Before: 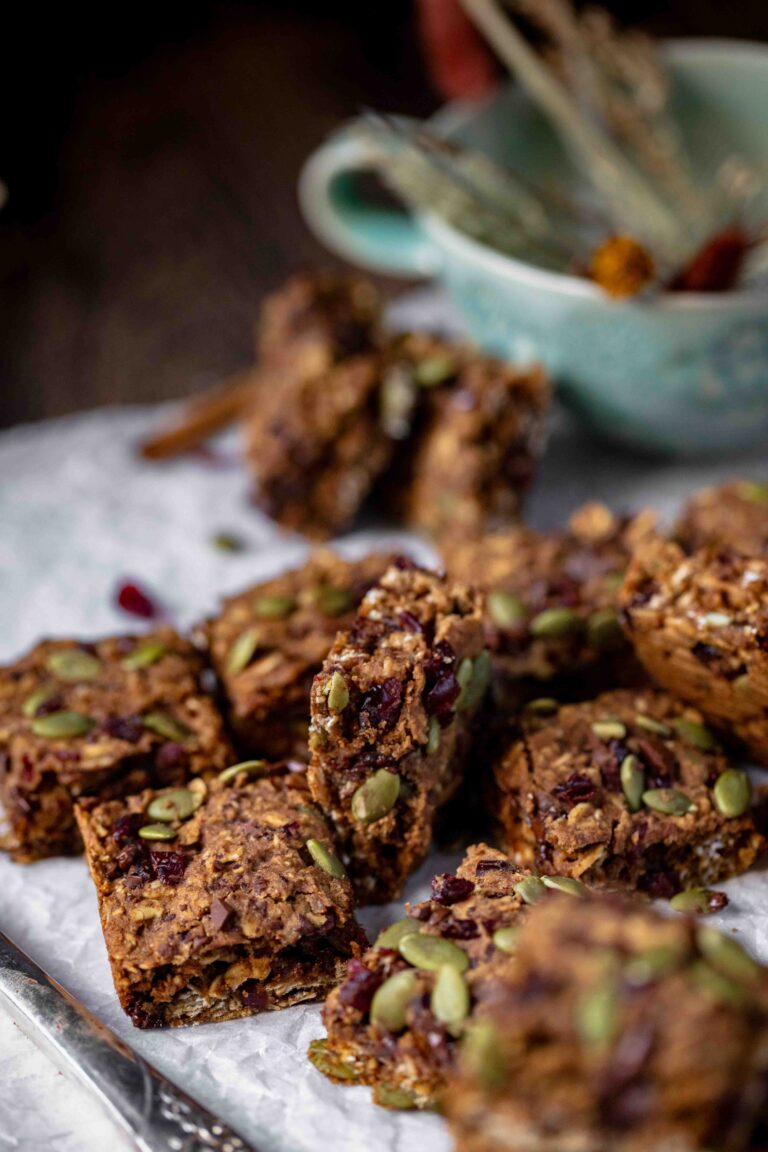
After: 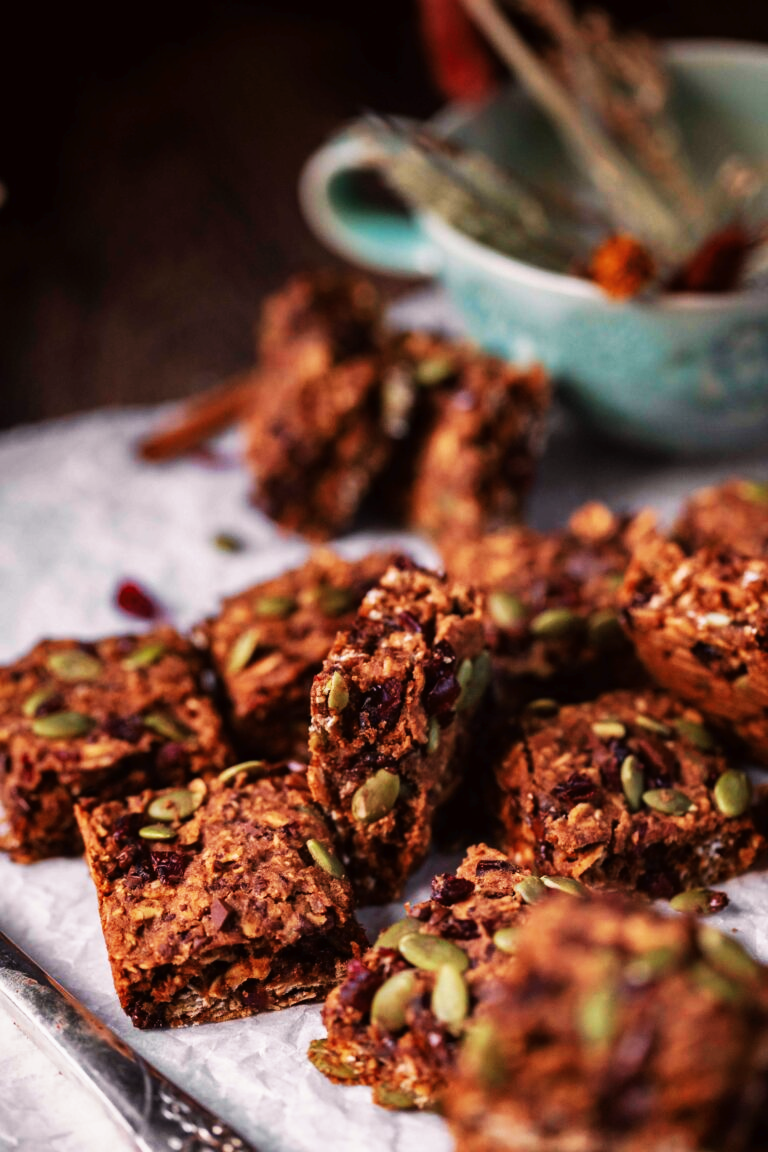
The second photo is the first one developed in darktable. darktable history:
tone curve: curves: ch0 [(0, 0) (0.003, 0.009) (0.011, 0.013) (0.025, 0.019) (0.044, 0.029) (0.069, 0.04) (0.1, 0.053) (0.136, 0.08) (0.177, 0.114) (0.224, 0.151) (0.277, 0.207) (0.335, 0.267) (0.399, 0.35) (0.468, 0.442) (0.543, 0.545) (0.623, 0.656) (0.709, 0.752) (0.801, 0.843) (0.898, 0.932) (1, 1)], preserve colors none
color look up table: target L [89.64, 91.02, 88.43, 88.61, 84.8, 73, 58.71, 57.59, 51.38, 40.83, 200.01, 83.45, 83.54, 74.97, 72.92, 66.51, 57, 59.99, 54.51, 45.47, 47.76, 31.35, 39.06, 28.32, 76.01, 78.85, 62.26, 63.58, 64.01, 55.85, 58.63, 55.44, 50.98, 43.61, 41.24, 48.9, 37.3, 42.44, 27.14, 15.29, 18.35, 12.68, 88.62, 79.67, 70.43, 60.03, 54.14, 47.1, 3.908], target a [-36.63, -10.16, -52.32, -20.43, -78.15, -60.63, -21.89, -37.51, -37.62, -12.46, 0, 8.085, 10.03, 29.54, 22.89, 18.06, 59.01, 16.51, 64.23, 43.59, 56.29, 11.67, 47.3, 38.92, 36.18, 19.18, 64.55, 8.226, 56.06, 68.2, 75.84, 55.97, 30.23, 4.32, 27.61, 59.51, 7.402, 53.88, 38.29, 11.87, 33.53, 22.15, -48.42, -41.95, -25.77, -11.55, -16.69, -22.75, -0.989], target b [57.33, 67.27, 23.45, 9.518, 68.28, 57.01, 41.73, 23.4, 36.58, 31.01, 0, 46.3, 12.29, 20.49, 59.79, 32.29, 26.1, 48.08, 54.88, 47.6, 51.07, 14.94, 32.62, 39.41, -10.65, -16.97, -26.5, -39.93, -24.72, -0.662, -40.3, 4.858, 4.922, -44.31, -73.35, -2.578, -16.97, -39.28, -49.54, -30.89, -12.08, 2.968, -9.265, -25.14, -38.69, -4.021, -22.21, -4.826, -1.148], num patches 49
